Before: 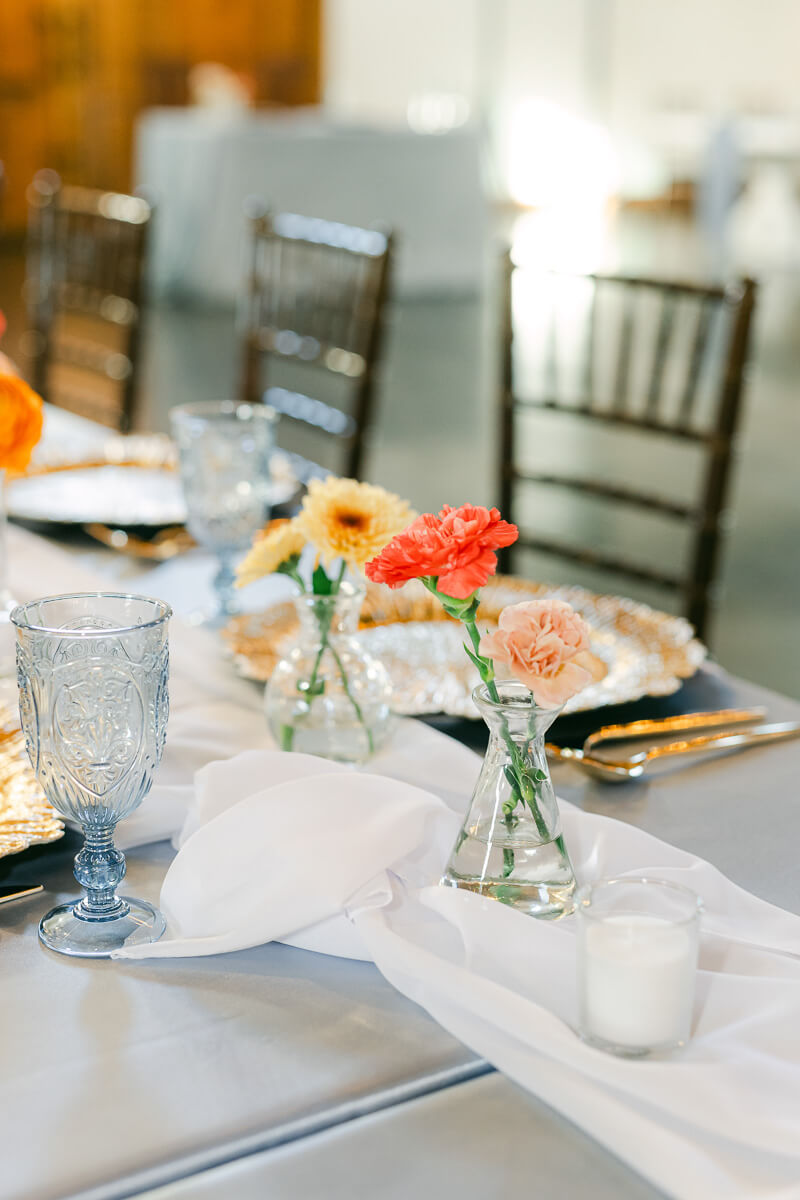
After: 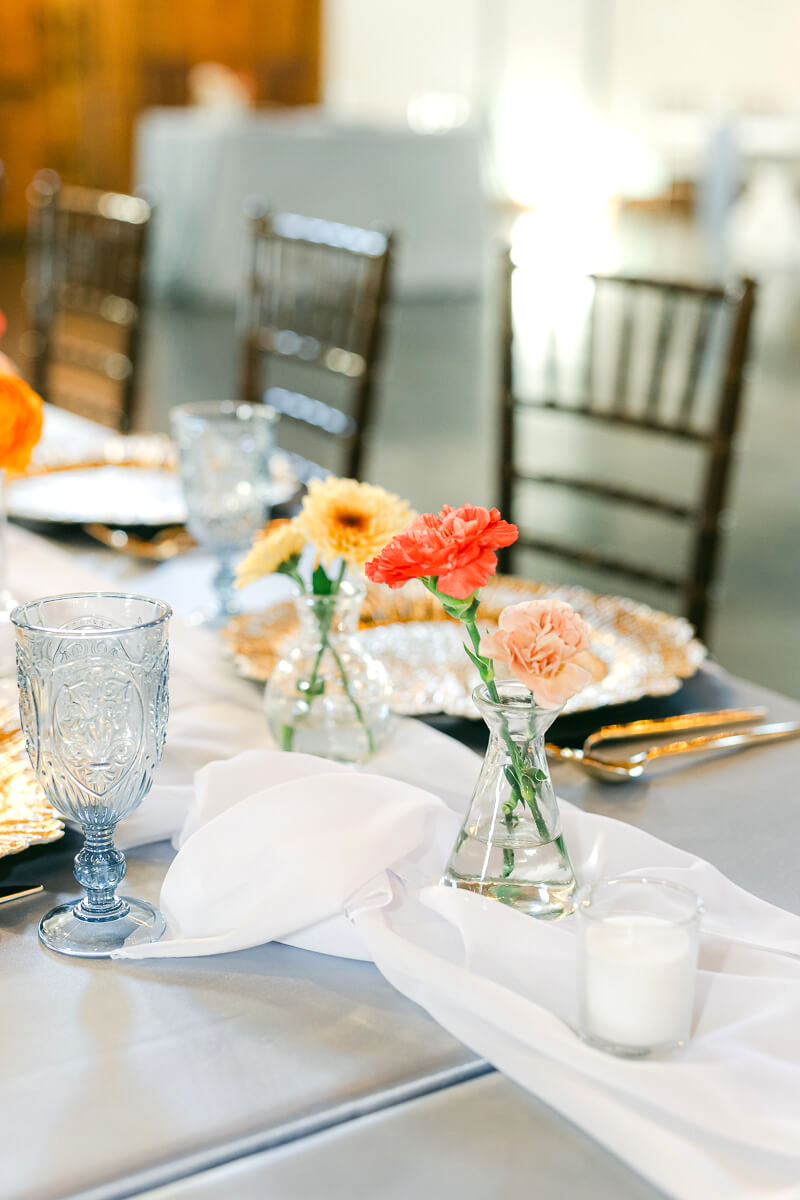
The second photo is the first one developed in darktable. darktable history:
exposure: exposure 0.21 EV, compensate highlight preservation false
